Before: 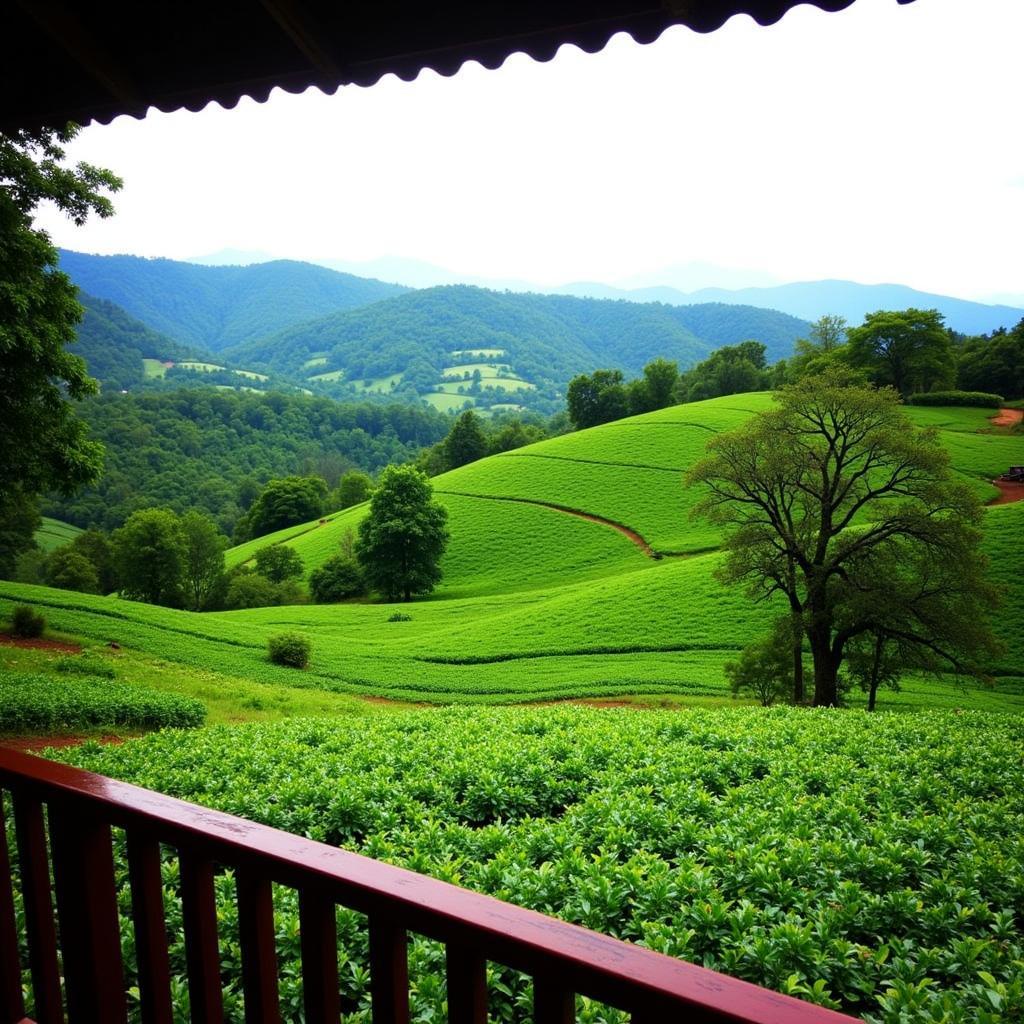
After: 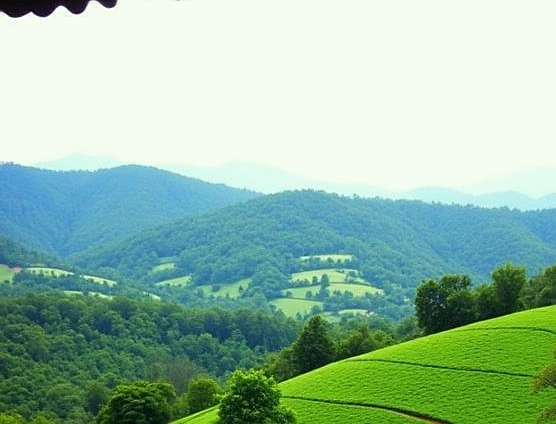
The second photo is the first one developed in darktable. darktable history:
color correction: highlights a* -4.52, highlights b* 5.05, saturation 0.962
sharpen: radius 1.818, amount 0.398, threshold 1.604
exposure: exposure -0.062 EV, compensate highlight preservation false
crop: left 14.901%, top 9.296%, right 30.758%, bottom 49.215%
